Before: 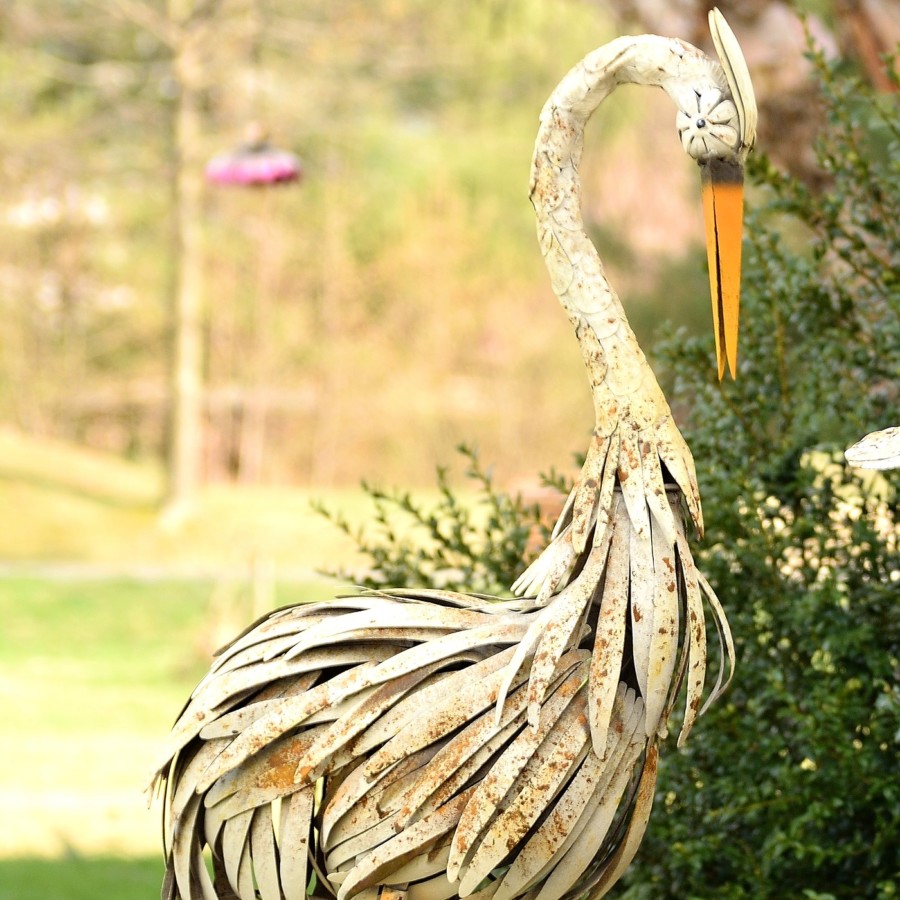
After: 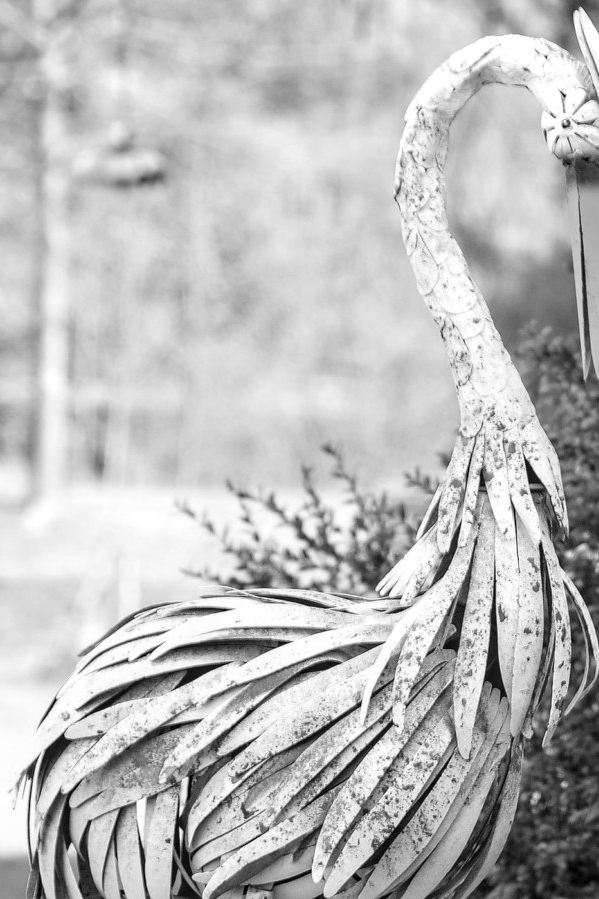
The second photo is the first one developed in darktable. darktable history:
sharpen: radius 2.883, amount 0.868, threshold 47.523
color correction: highlights a* -5.94, highlights b* 9.48, shadows a* 10.12, shadows b* 23.94
monochrome: on, module defaults
crop and rotate: left 15.055%, right 18.278%
local contrast: on, module defaults
